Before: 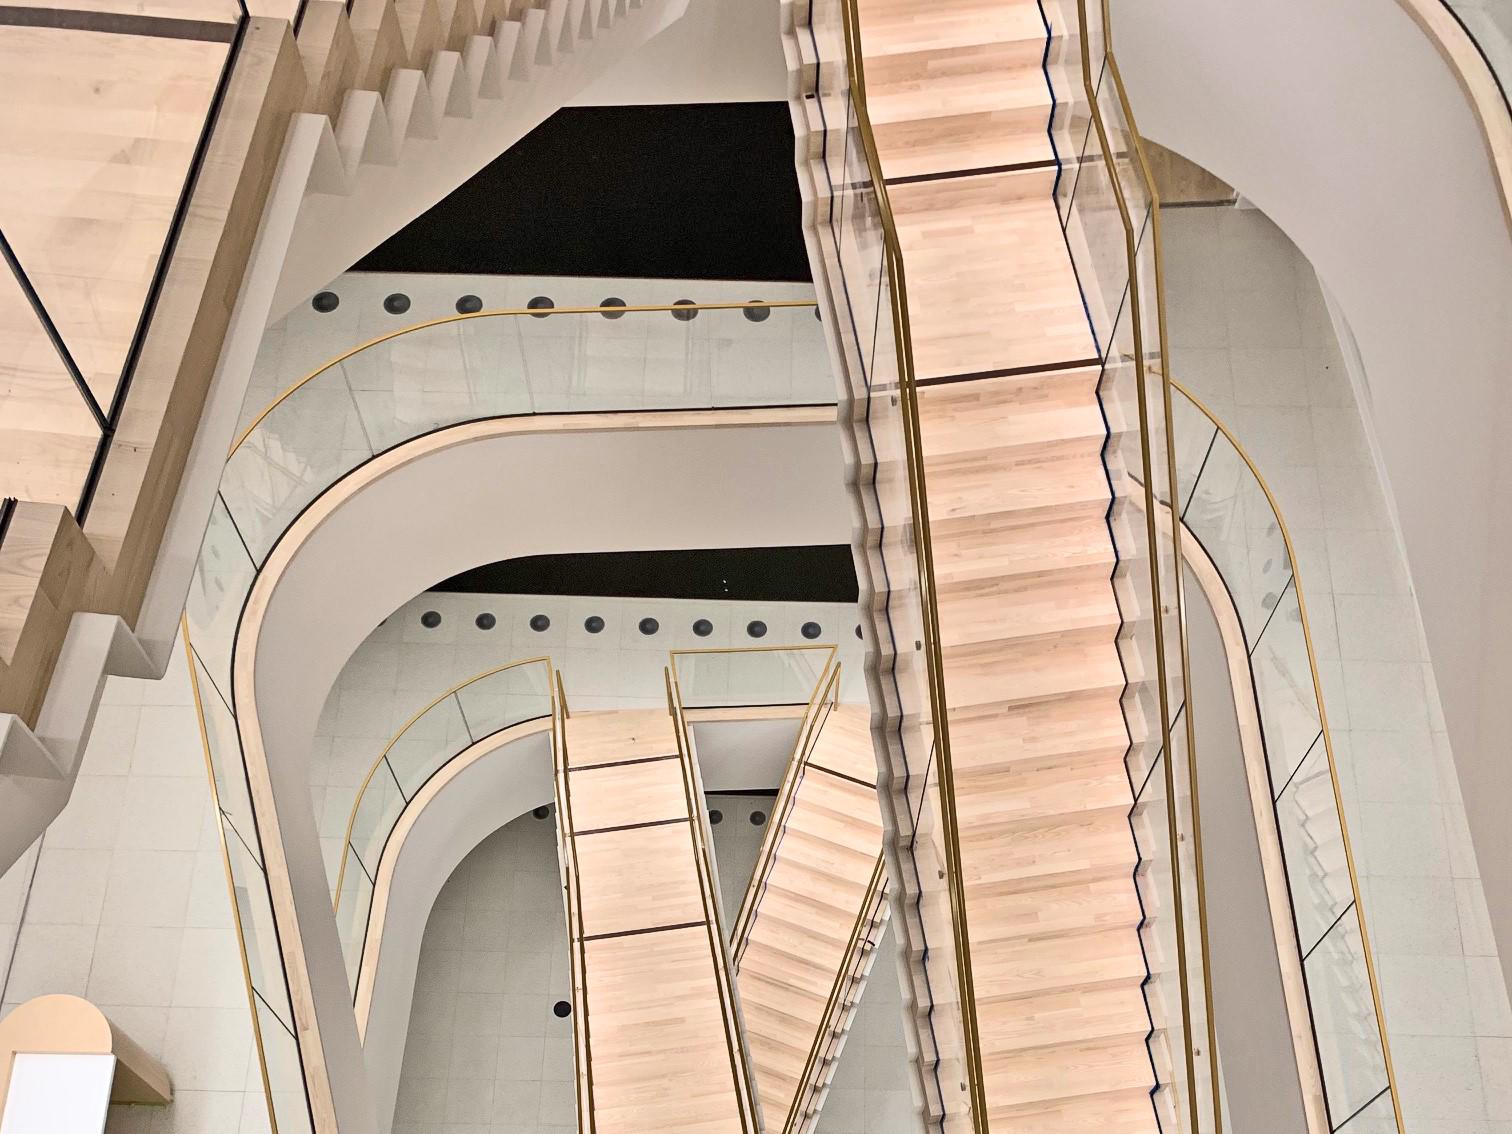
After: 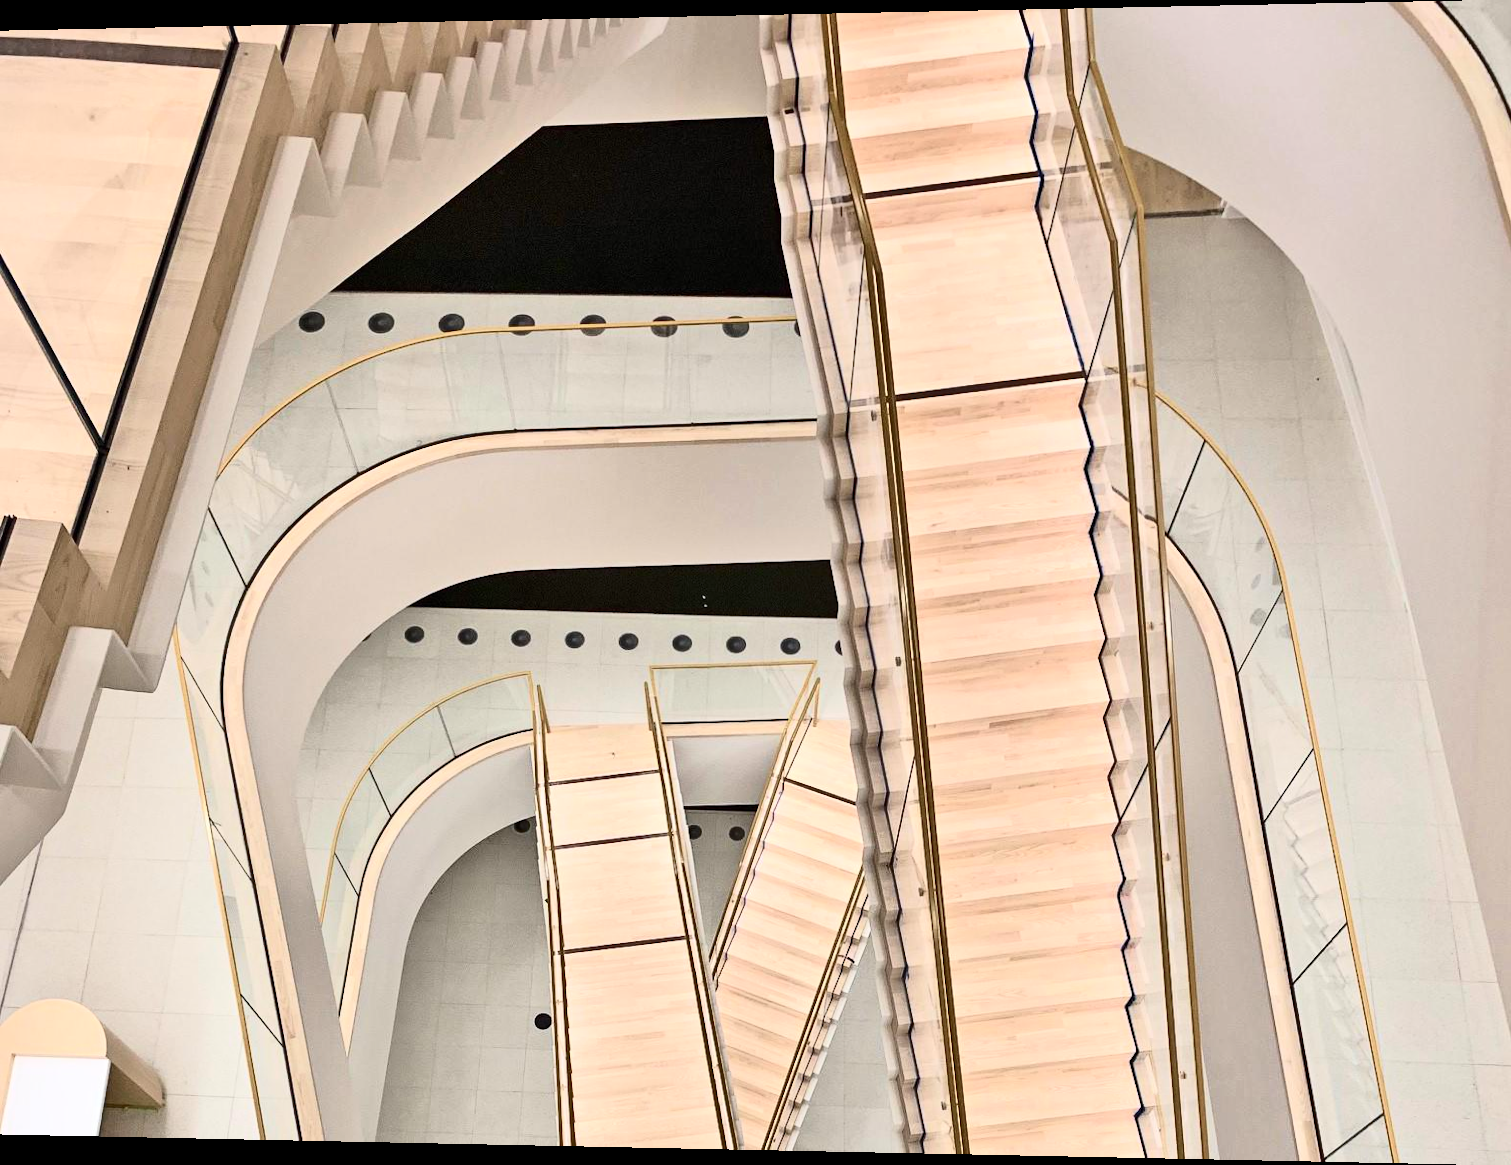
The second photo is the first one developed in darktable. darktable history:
tone curve: curves: ch0 [(0, 0) (0.234, 0.191) (0.48, 0.534) (0.608, 0.667) (0.725, 0.809) (0.864, 0.922) (1, 1)]; ch1 [(0, 0) (0.453, 0.43) (0.5, 0.5) (0.615, 0.649) (1, 1)]; ch2 [(0, 0) (0.5, 0.5) (0.586, 0.617) (1, 1)], color space Lab, independent channels, preserve colors none
color correction: saturation 0.8
rotate and perspective: lens shift (horizontal) -0.055, automatic cropping off
